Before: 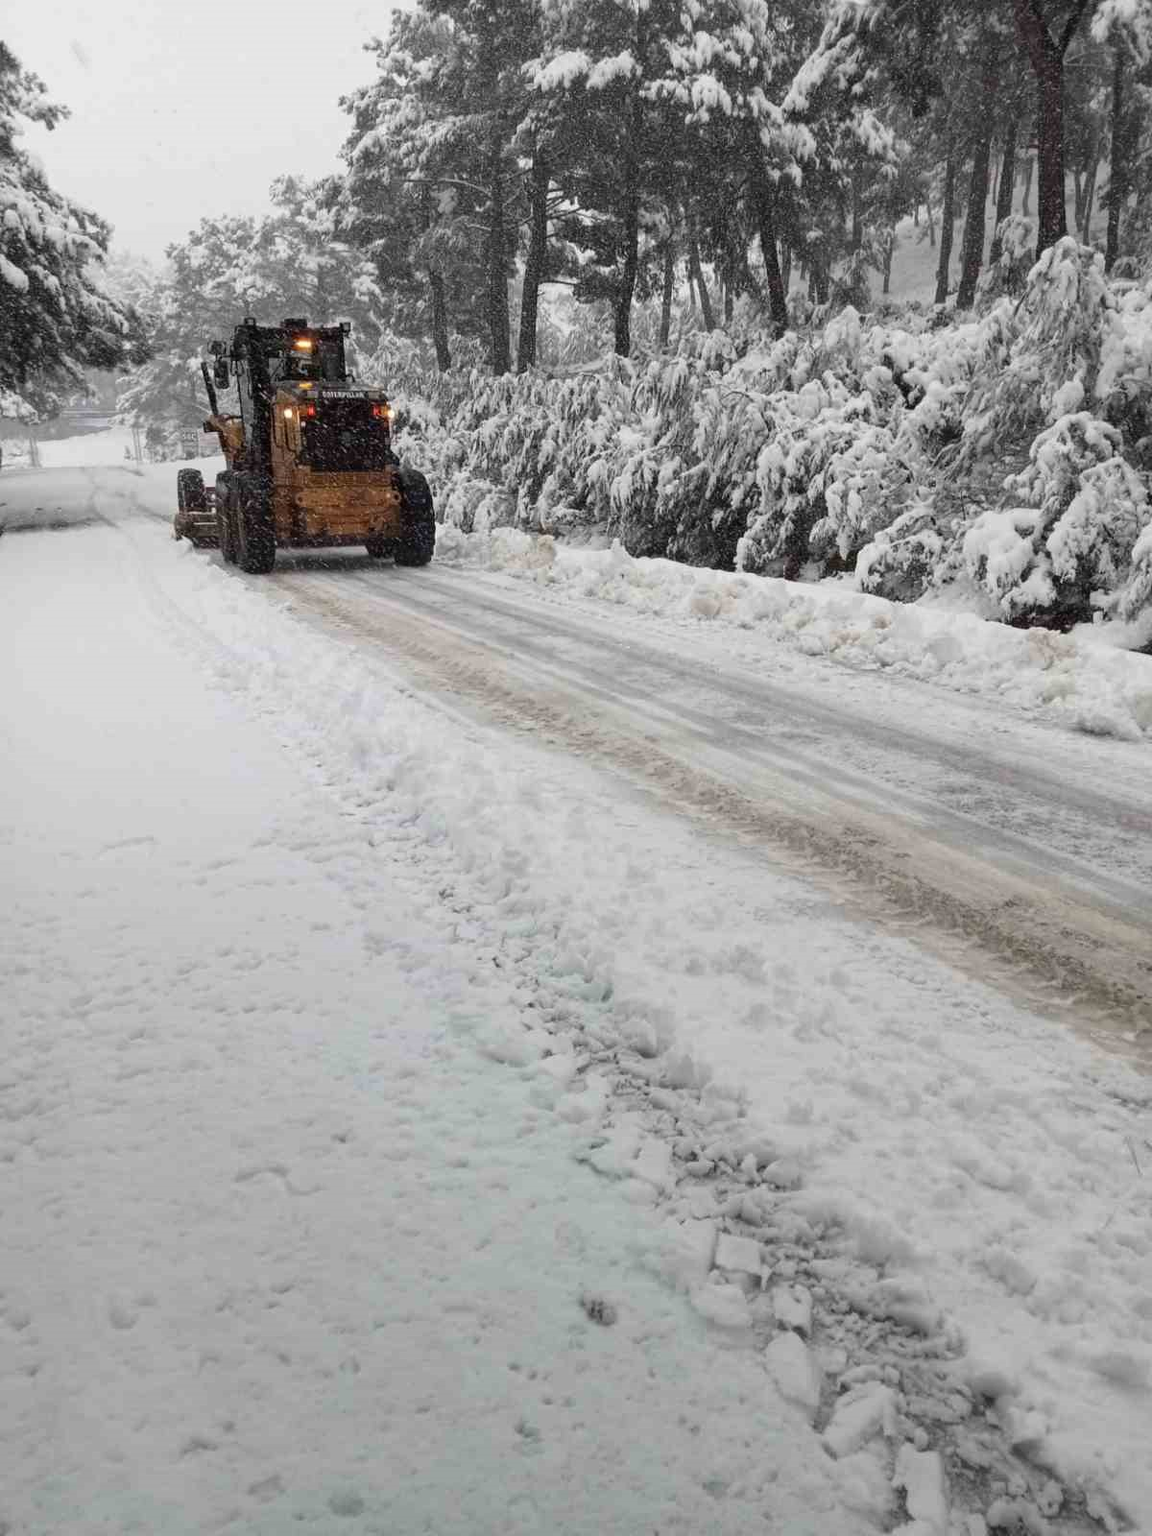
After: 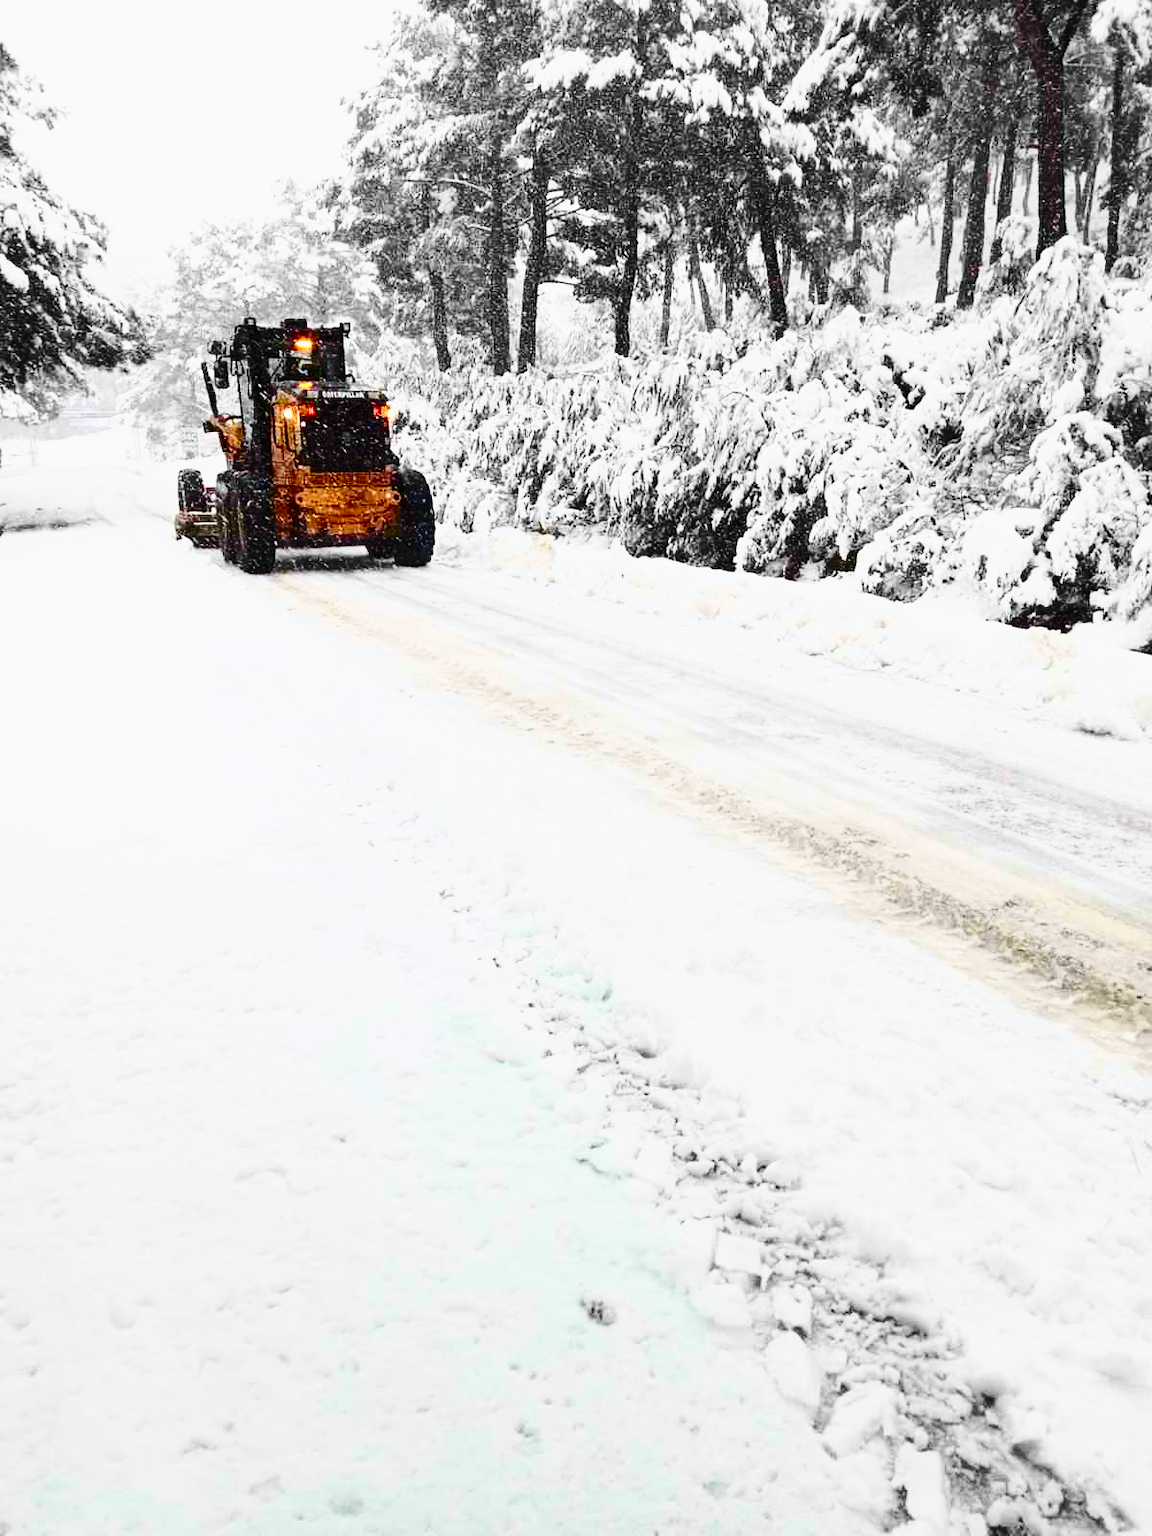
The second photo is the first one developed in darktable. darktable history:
base curve: curves: ch0 [(0, 0) (0.028, 0.03) (0.121, 0.232) (0.46, 0.748) (0.859, 0.968) (1, 1)], preserve colors none
tone curve: curves: ch0 [(0, 0) (0.187, 0.12) (0.384, 0.363) (0.577, 0.681) (0.735, 0.881) (0.864, 0.959) (1, 0.987)]; ch1 [(0, 0) (0.402, 0.36) (0.476, 0.466) (0.501, 0.501) (0.518, 0.514) (0.564, 0.614) (0.614, 0.664) (0.741, 0.829) (1, 1)]; ch2 [(0, 0) (0.429, 0.387) (0.483, 0.481) (0.503, 0.501) (0.522, 0.531) (0.564, 0.605) (0.615, 0.697) (0.702, 0.774) (1, 0.895)], color space Lab, independent channels, preserve colors none
